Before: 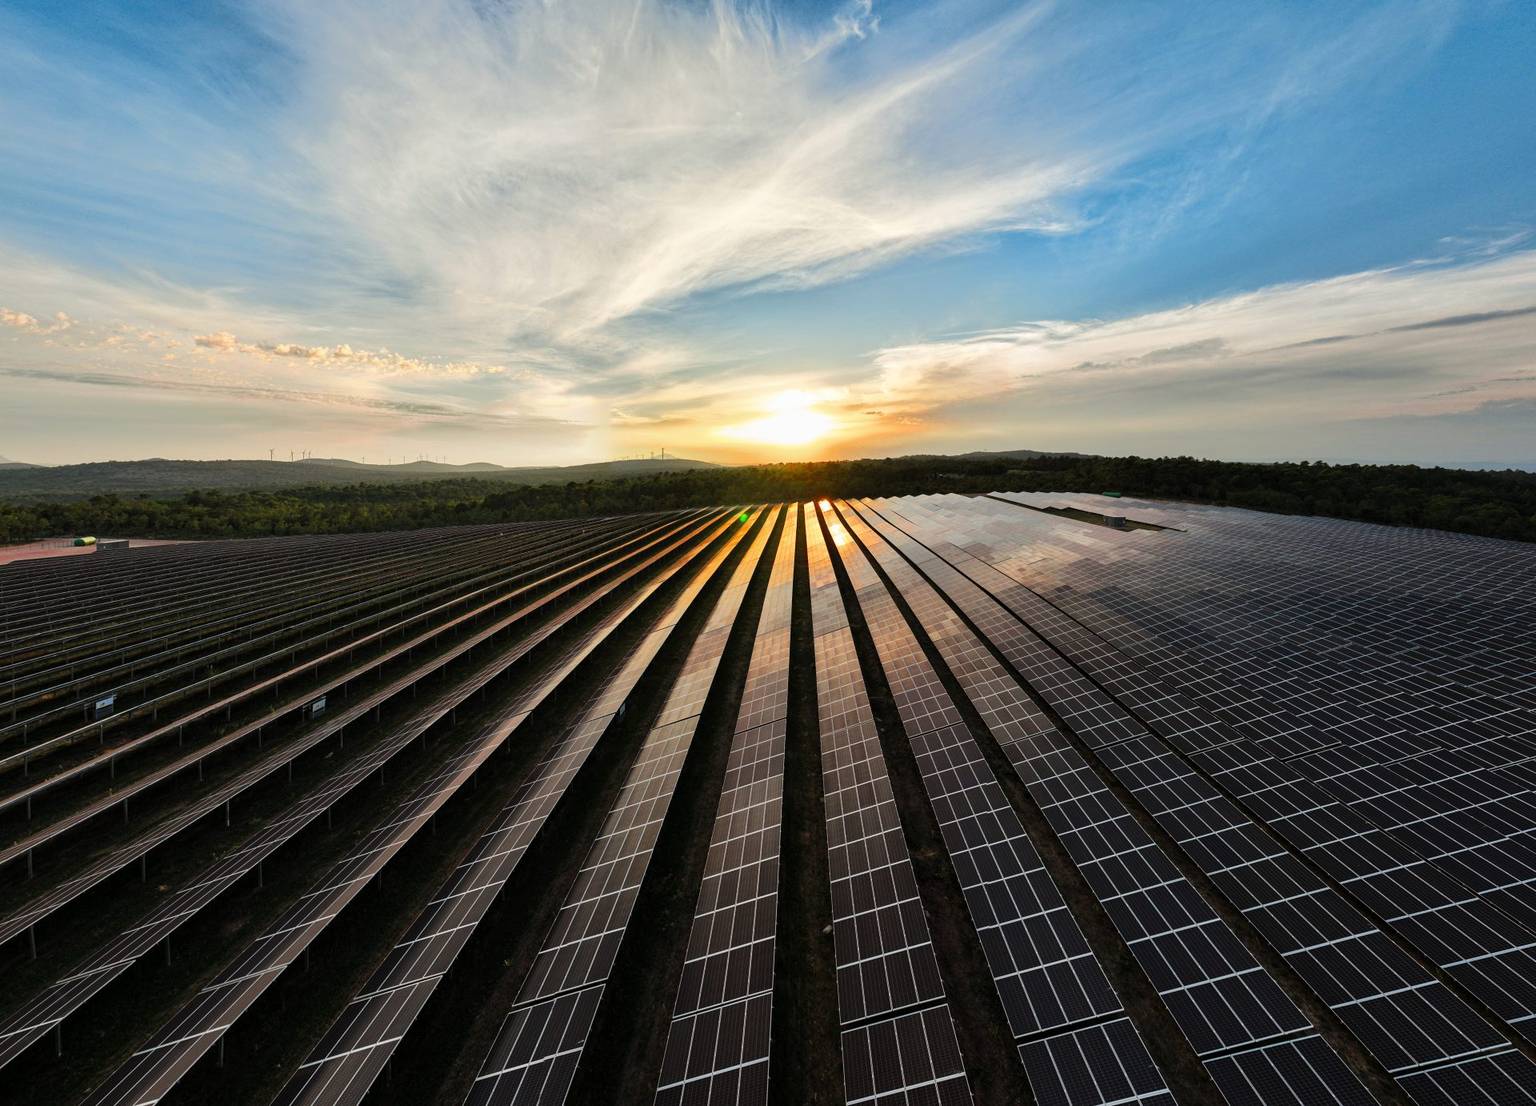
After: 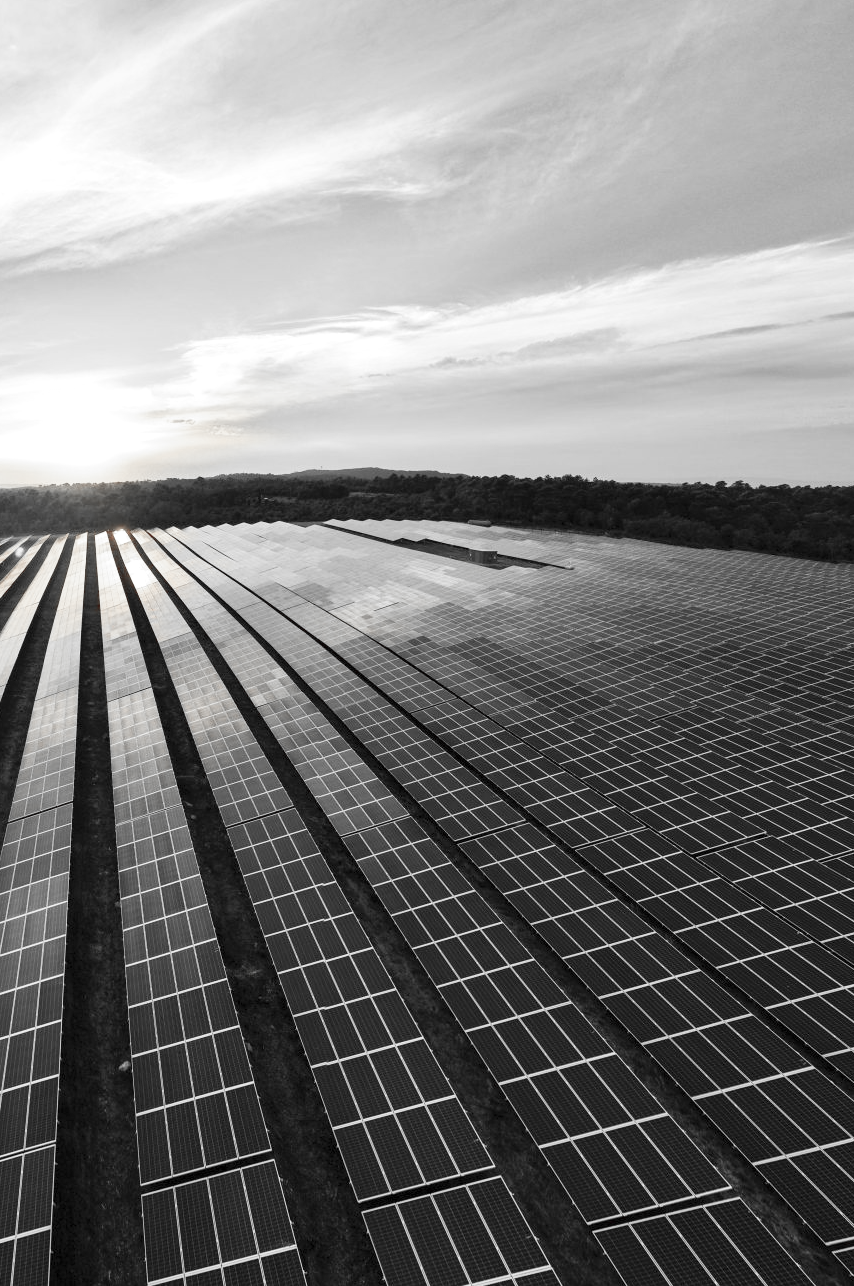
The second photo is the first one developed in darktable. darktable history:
crop: left 47.414%, top 6.892%, right 8.084%
color balance rgb: shadows lift › chroma 11.516%, shadows lift › hue 132.26°, highlights gain › luminance 15.26%, highlights gain › chroma 7.083%, highlights gain › hue 126.18°, linear chroma grading › global chroma 6.003%, perceptual saturation grading › global saturation 29.979%
contrast brightness saturation: contrast 0.141, brightness 0.224
color zones: curves: ch0 [(0, 0.278) (0.143, 0.5) (0.286, 0.5) (0.429, 0.5) (0.571, 0.5) (0.714, 0.5) (0.857, 0.5) (1, 0.5)]; ch1 [(0, 1) (0.143, 0.165) (0.286, 0) (0.429, 0) (0.571, 0) (0.714, 0) (0.857, 0.5) (1, 0.5)]; ch2 [(0, 0.508) (0.143, 0.5) (0.286, 0.5) (0.429, 0.5) (0.571, 0.5) (0.714, 0.5) (0.857, 0.5) (1, 0.5)]
